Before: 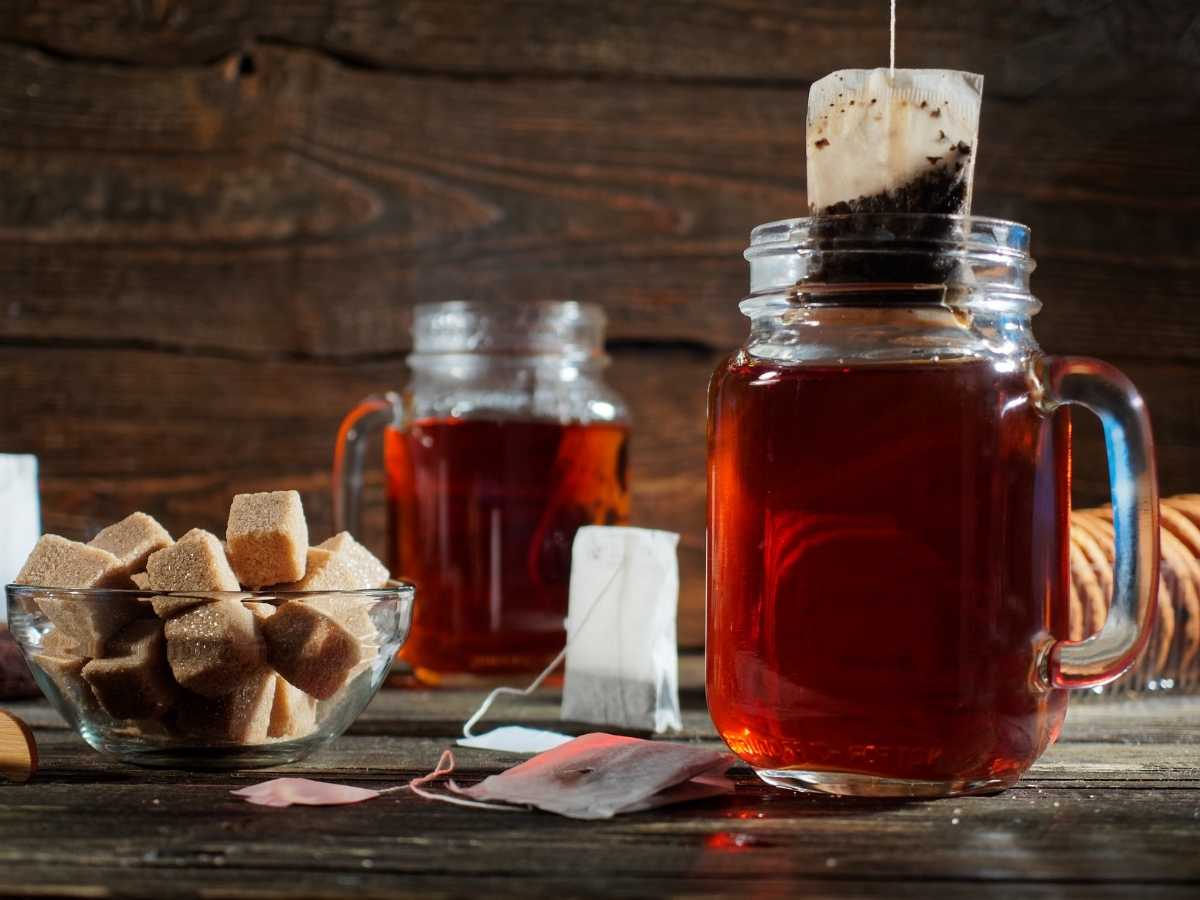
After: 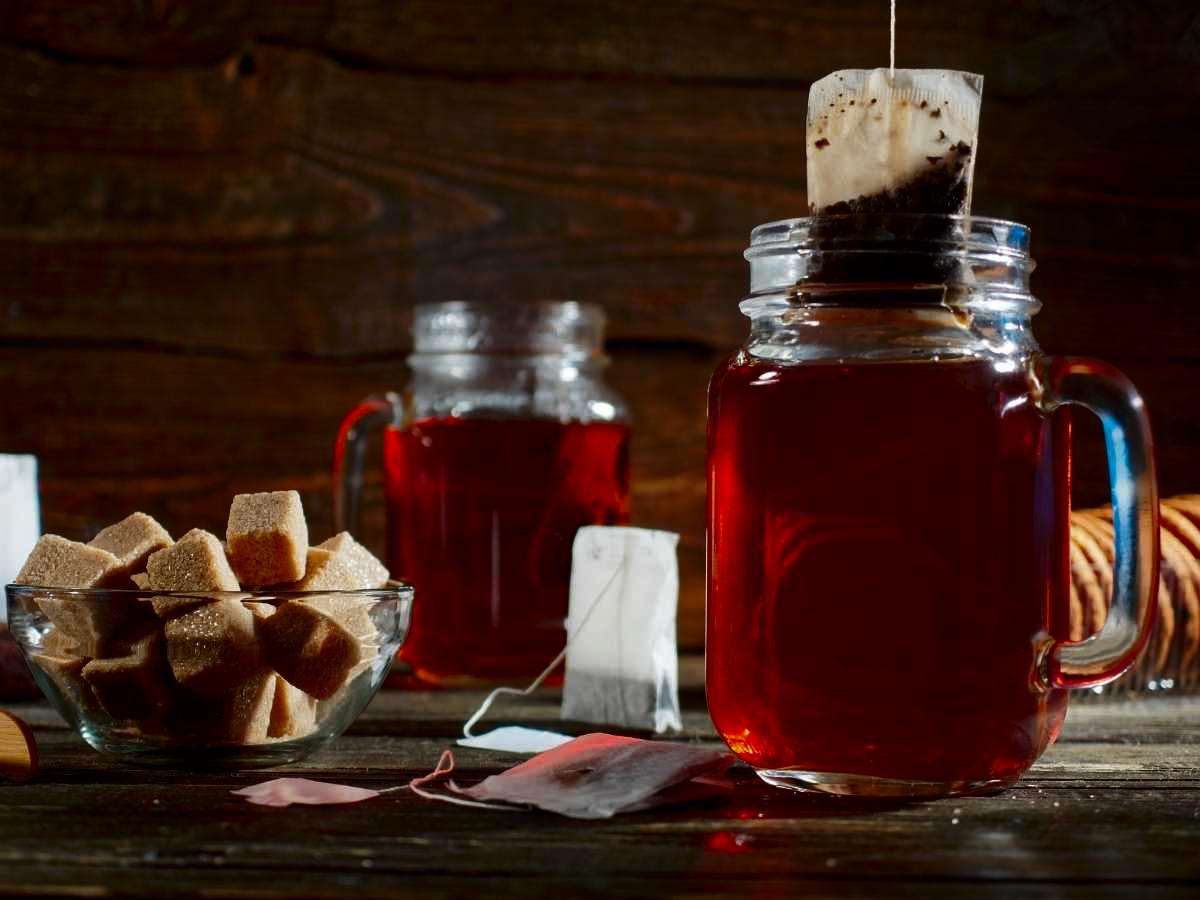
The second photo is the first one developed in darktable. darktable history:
contrast brightness saturation: contrast 0.097, brightness -0.258, saturation 0.14
